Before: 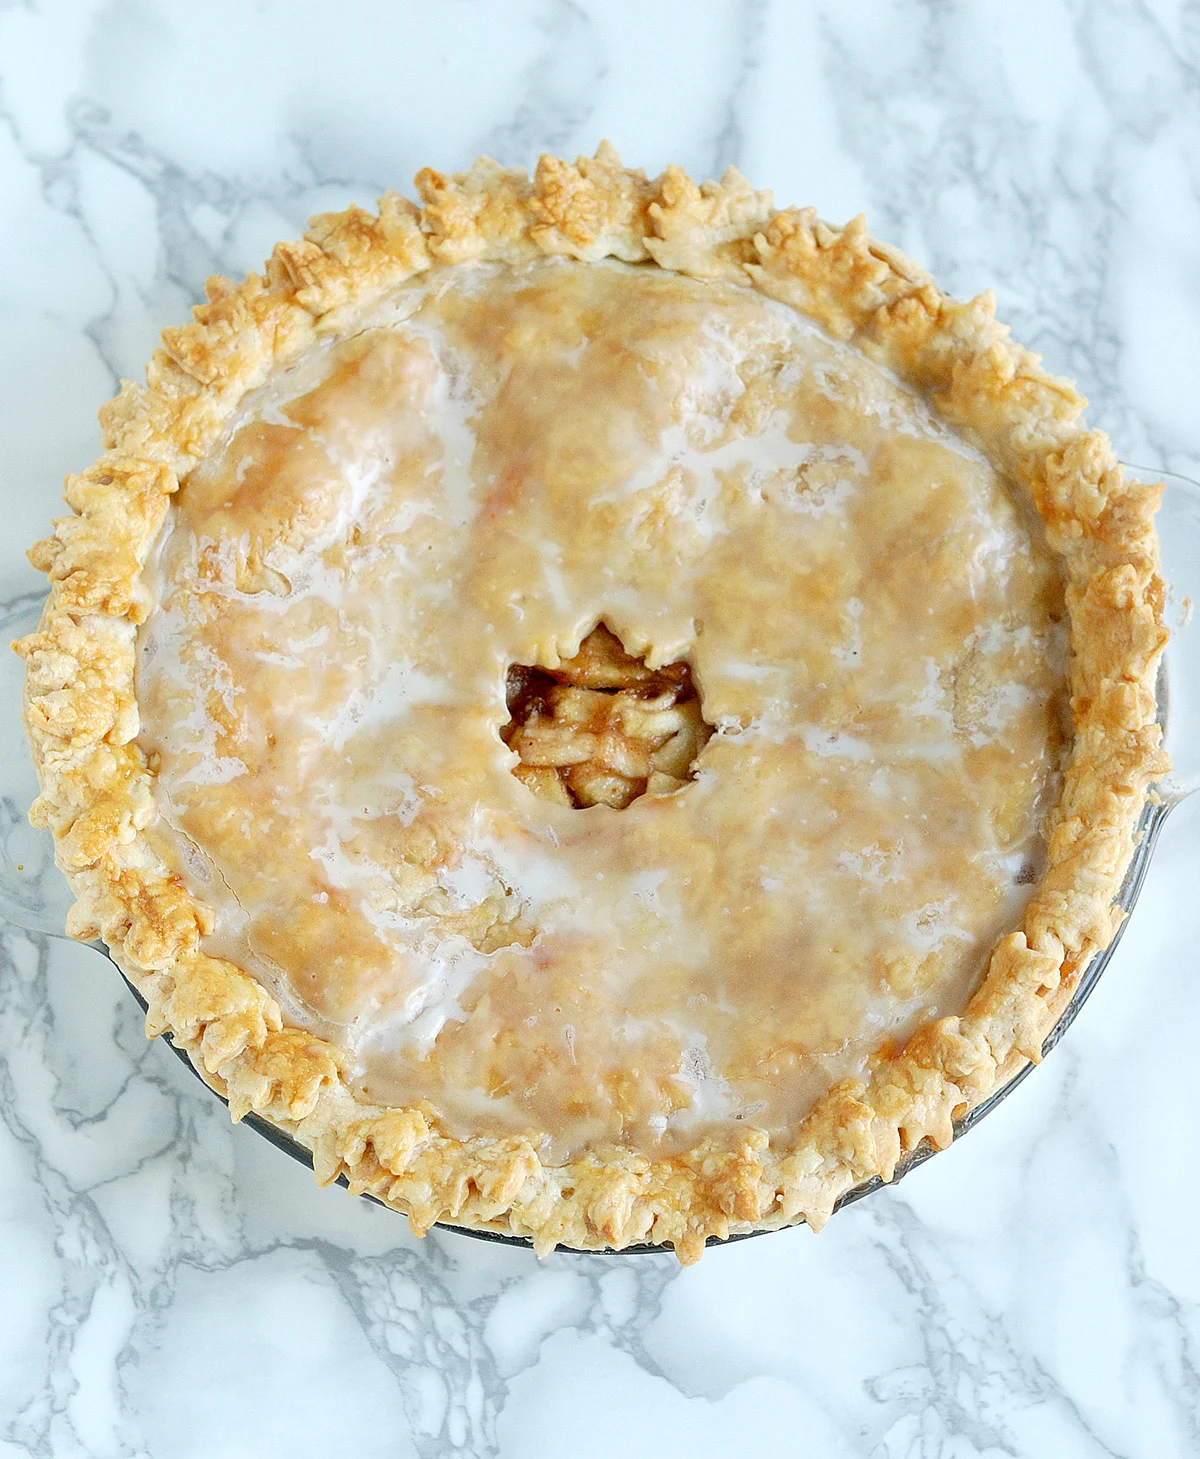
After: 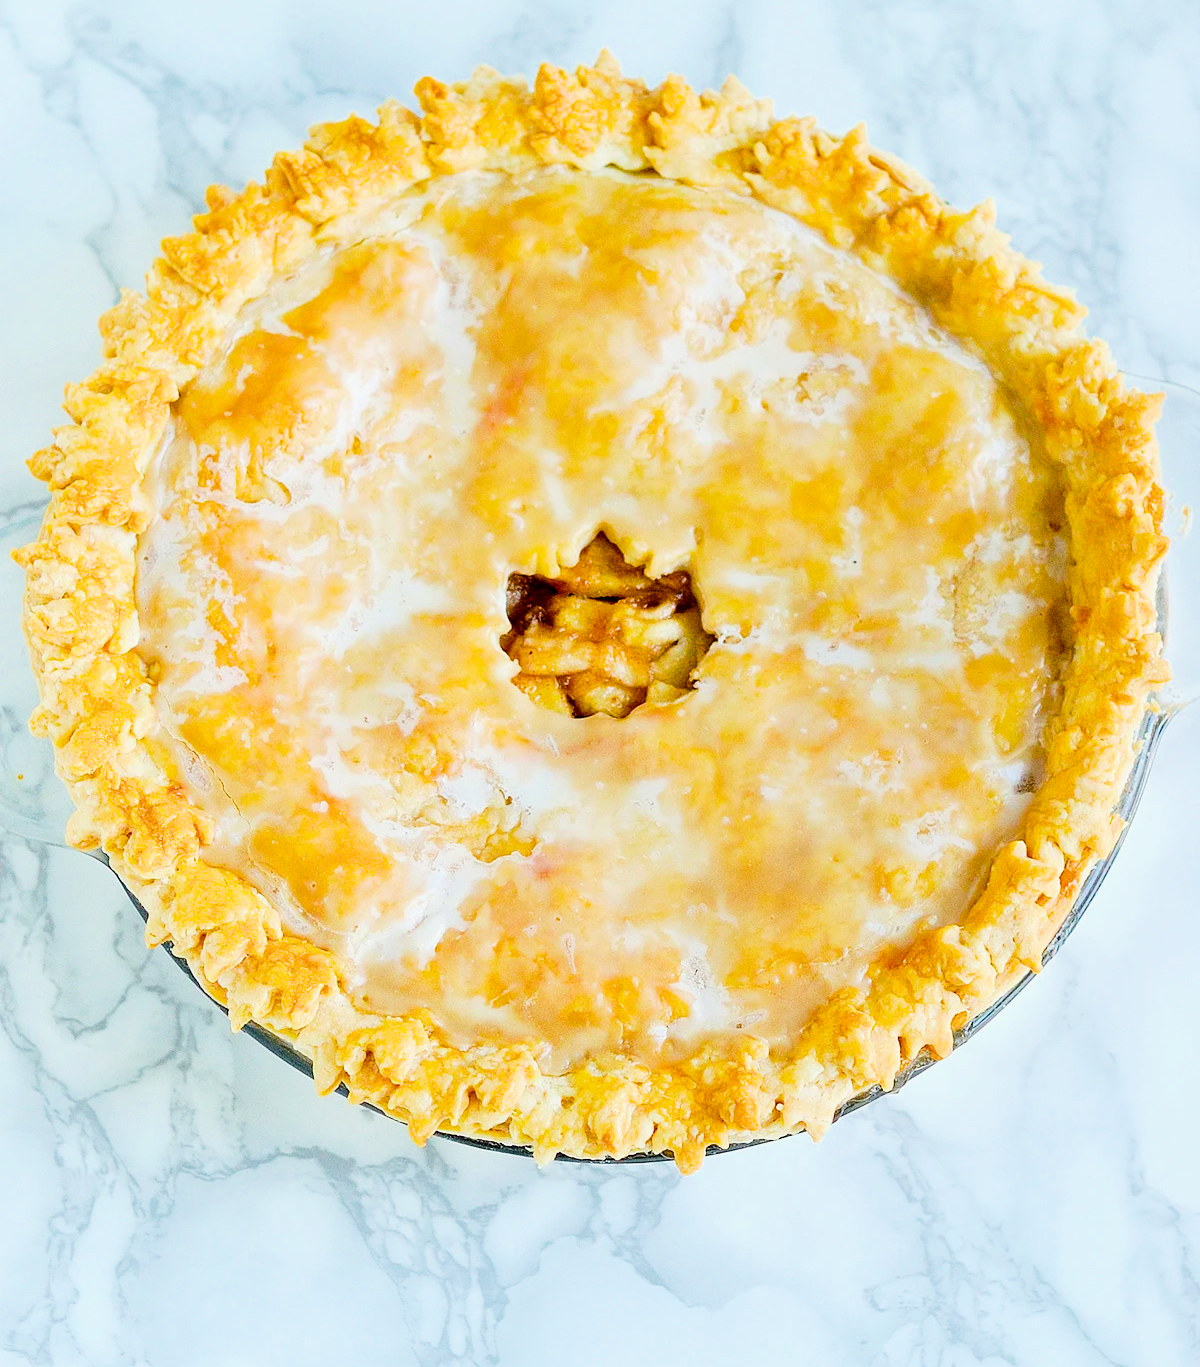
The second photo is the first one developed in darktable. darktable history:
crop and rotate: top 6.25%
color balance rgb: linear chroma grading › global chroma 10%, perceptual saturation grading › global saturation 40%, perceptual brilliance grading › global brilliance 30%, global vibrance 20%
tone equalizer: on, module defaults
filmic rgb: black relative exposure -7.65 EV, white relative exposure 4.56 EV, hardness 3.61, contrast 1.05
